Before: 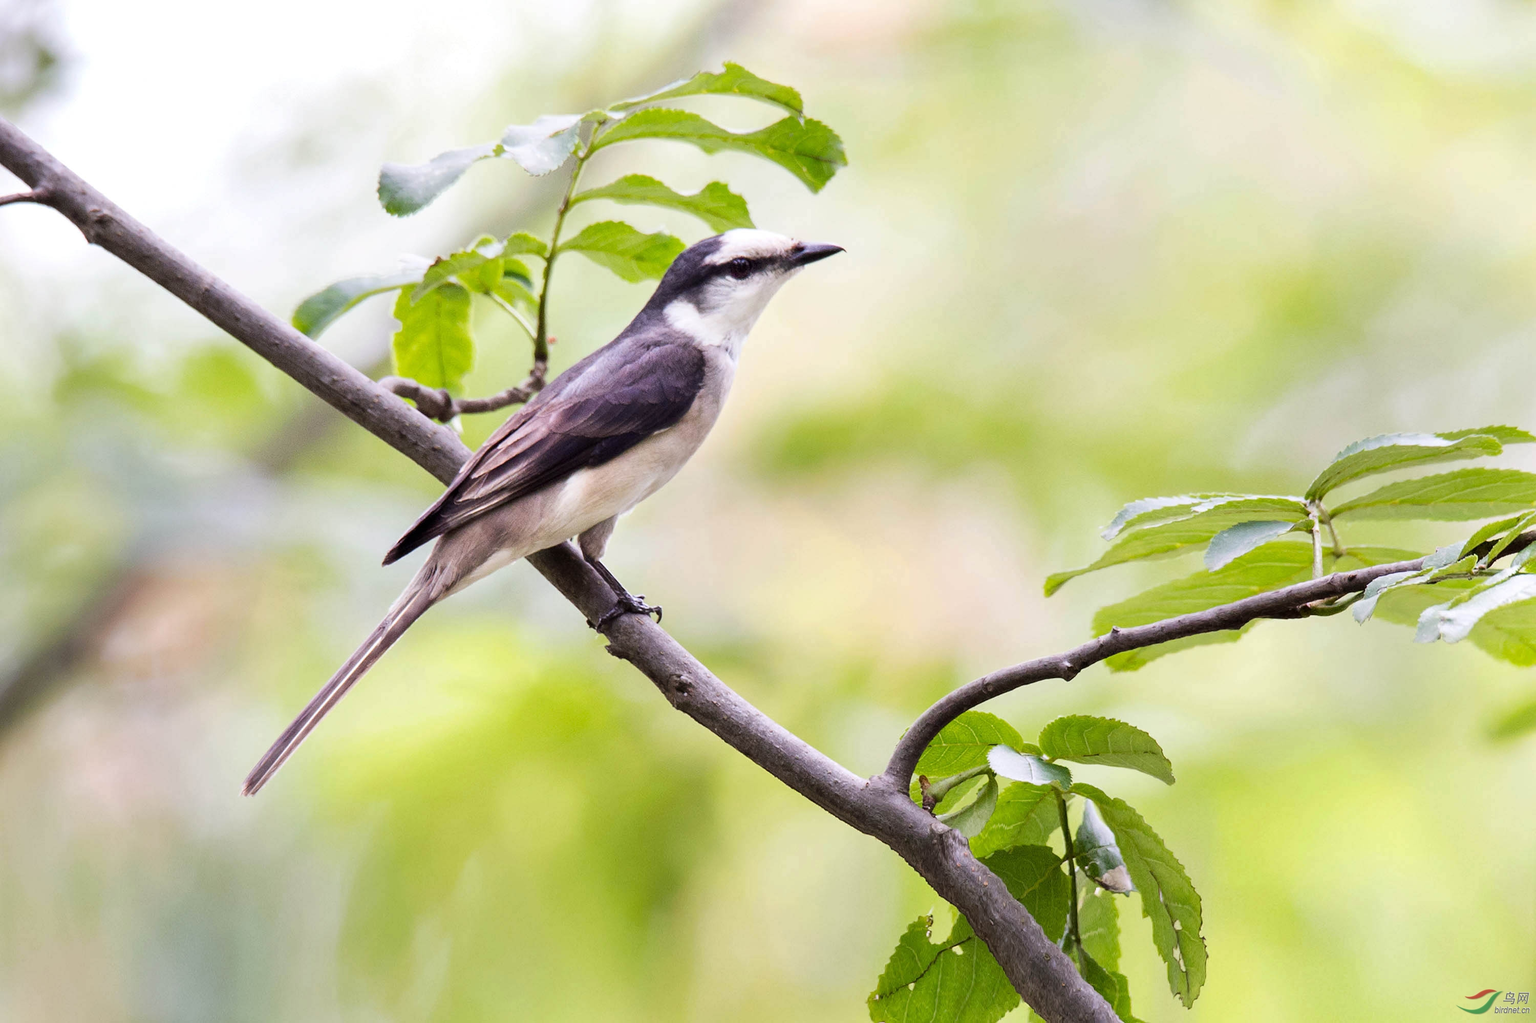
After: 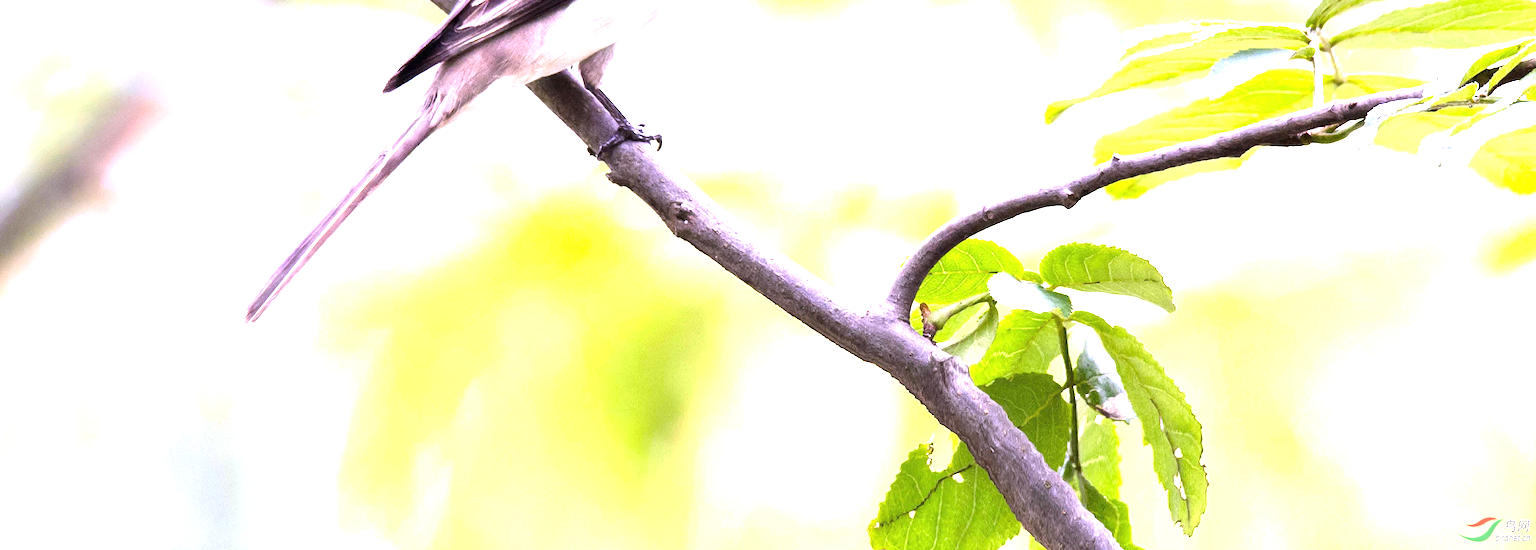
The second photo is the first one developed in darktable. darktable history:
exposure: black level correction 0, exposure 1.379 EV, compensate exposure bias true, compensate highlight preservation false
white balance: red 1.042, blue 1.17
crop and rotate: top 46.237%
tone equalizer: on, module defaults
